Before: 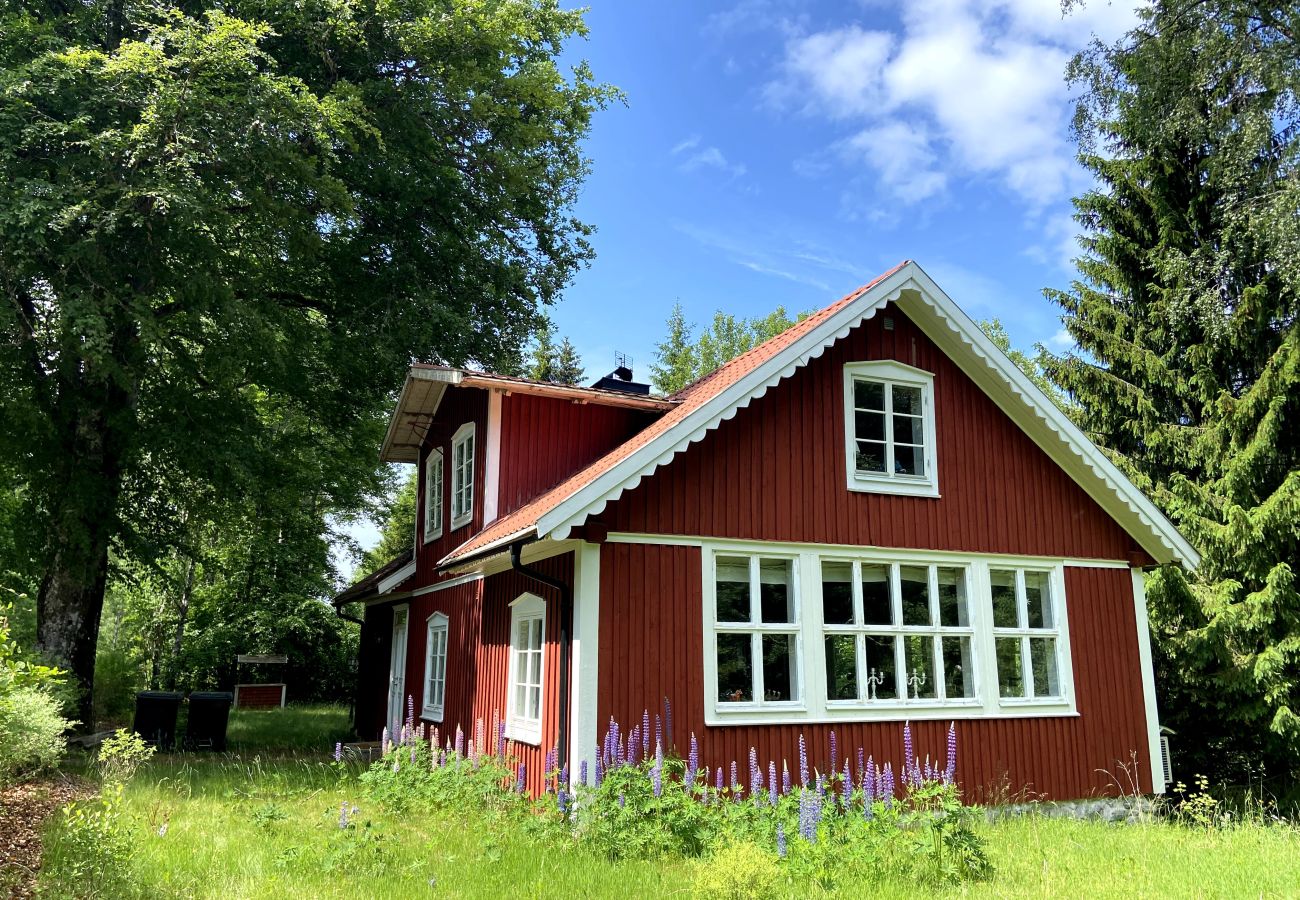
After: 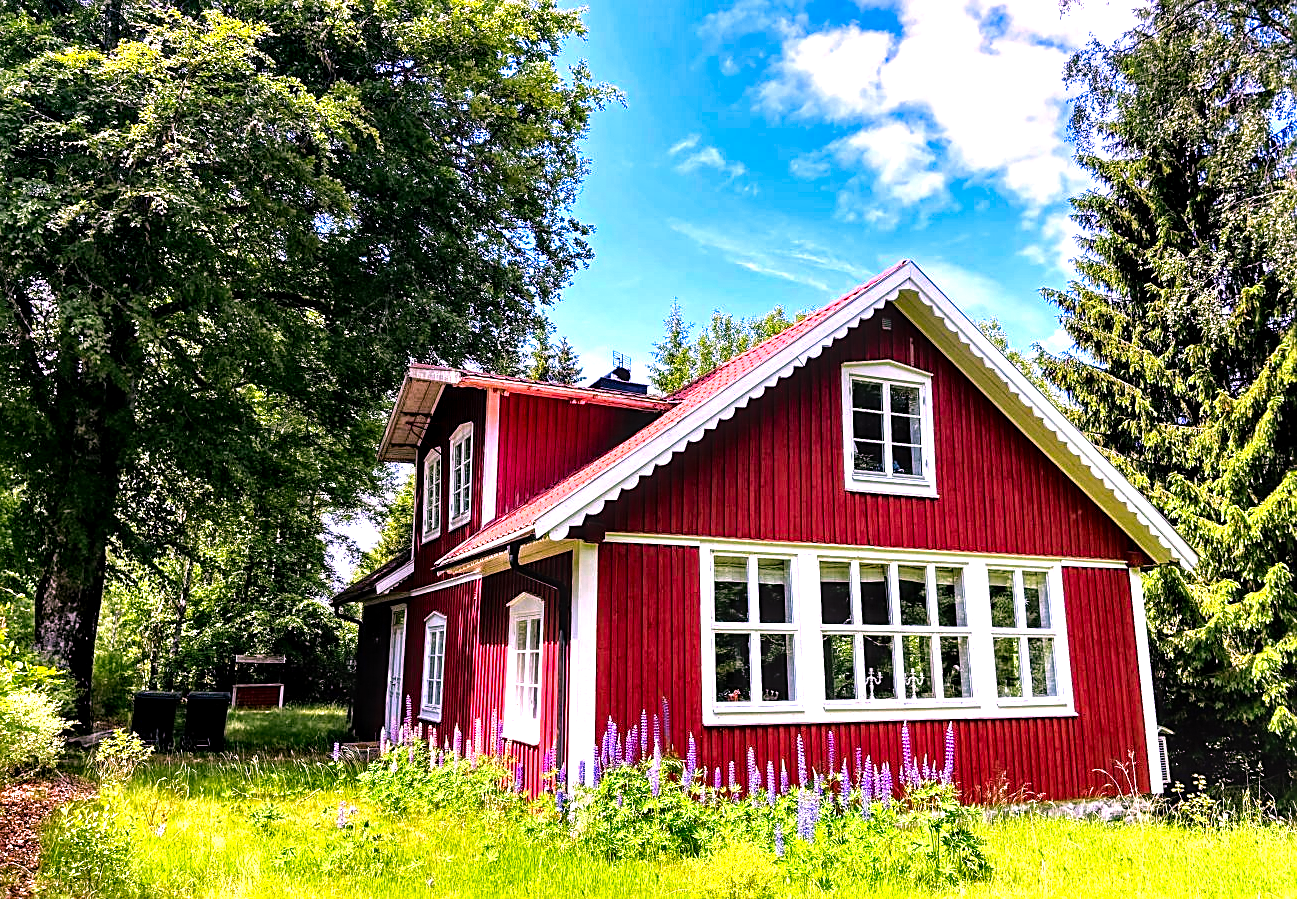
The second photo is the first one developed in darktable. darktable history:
exposure: black level correction 0, exposure 0.2 EV, compensate highlight preservation false
crop and rotate: left 0.185%, bottom 0.011%
tone equalizer: -8 EV -0.735 EV, -7 EV -0.694 EV, -6 EV -0.612 EV, -5 EV -0.399 EV, -3 EV 0.382 EV, -2 EV 0.6 EV, -1 EV 0.682 EV, +0 EV 0.757 EV
local contrast: on, module defaults
sharpen: on, module defaults
contrast equalizer: octaves 7, y [[0.545, 0.572, 0.59, 0.59, 0.571, 0.545], [0.5 ×6], [0.5 ×6], [0 ×6], [0 ×6]]
color correction: highlights a* 19.37, highlights b* -11.19, saturation 1.66
